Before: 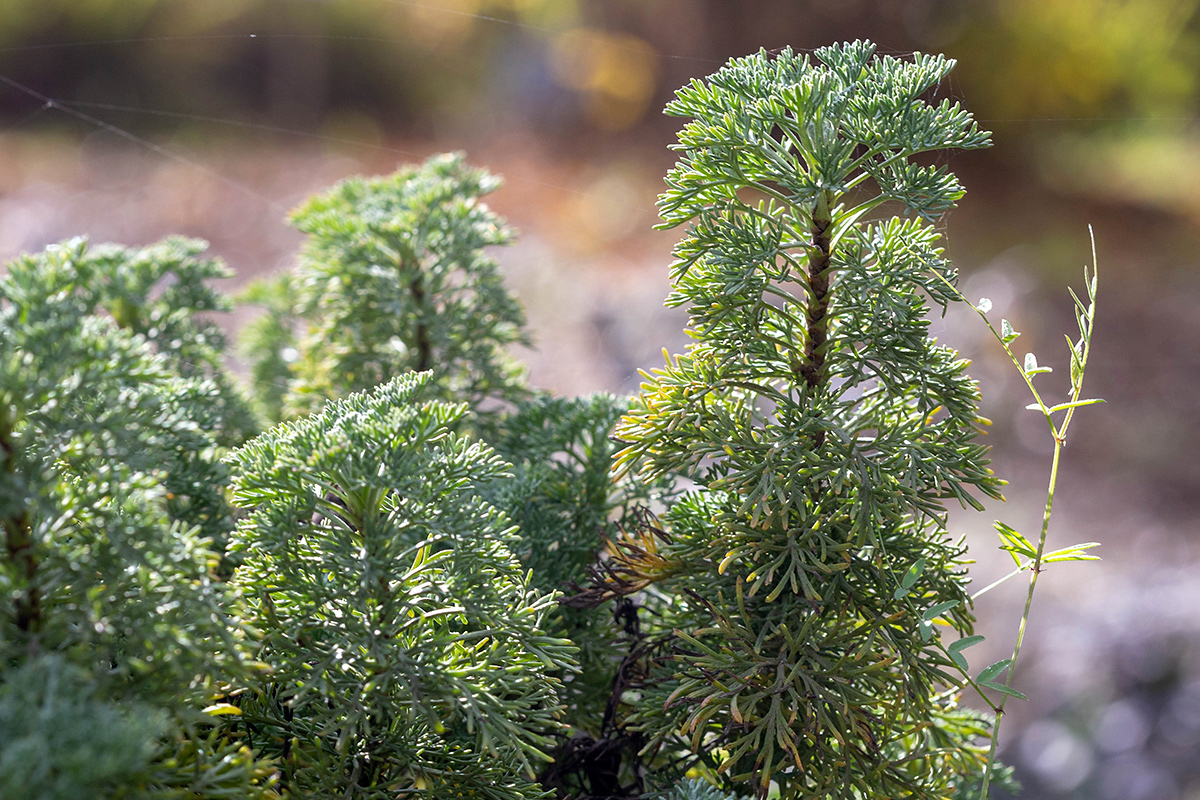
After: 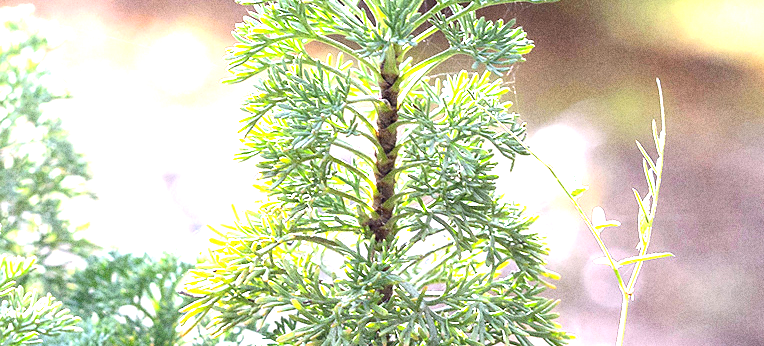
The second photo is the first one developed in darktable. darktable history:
white balance: red 0.98, blue 1.034
crop: left 36.005%, top 18.293%, right 0.31%, bottom 38.444%
grain: coarseness 0.09 ISO, strength 40%
exposure: black level correction 0, exposure 1.975 EV, compensate exposure bias true, compensate highlight preservation false
